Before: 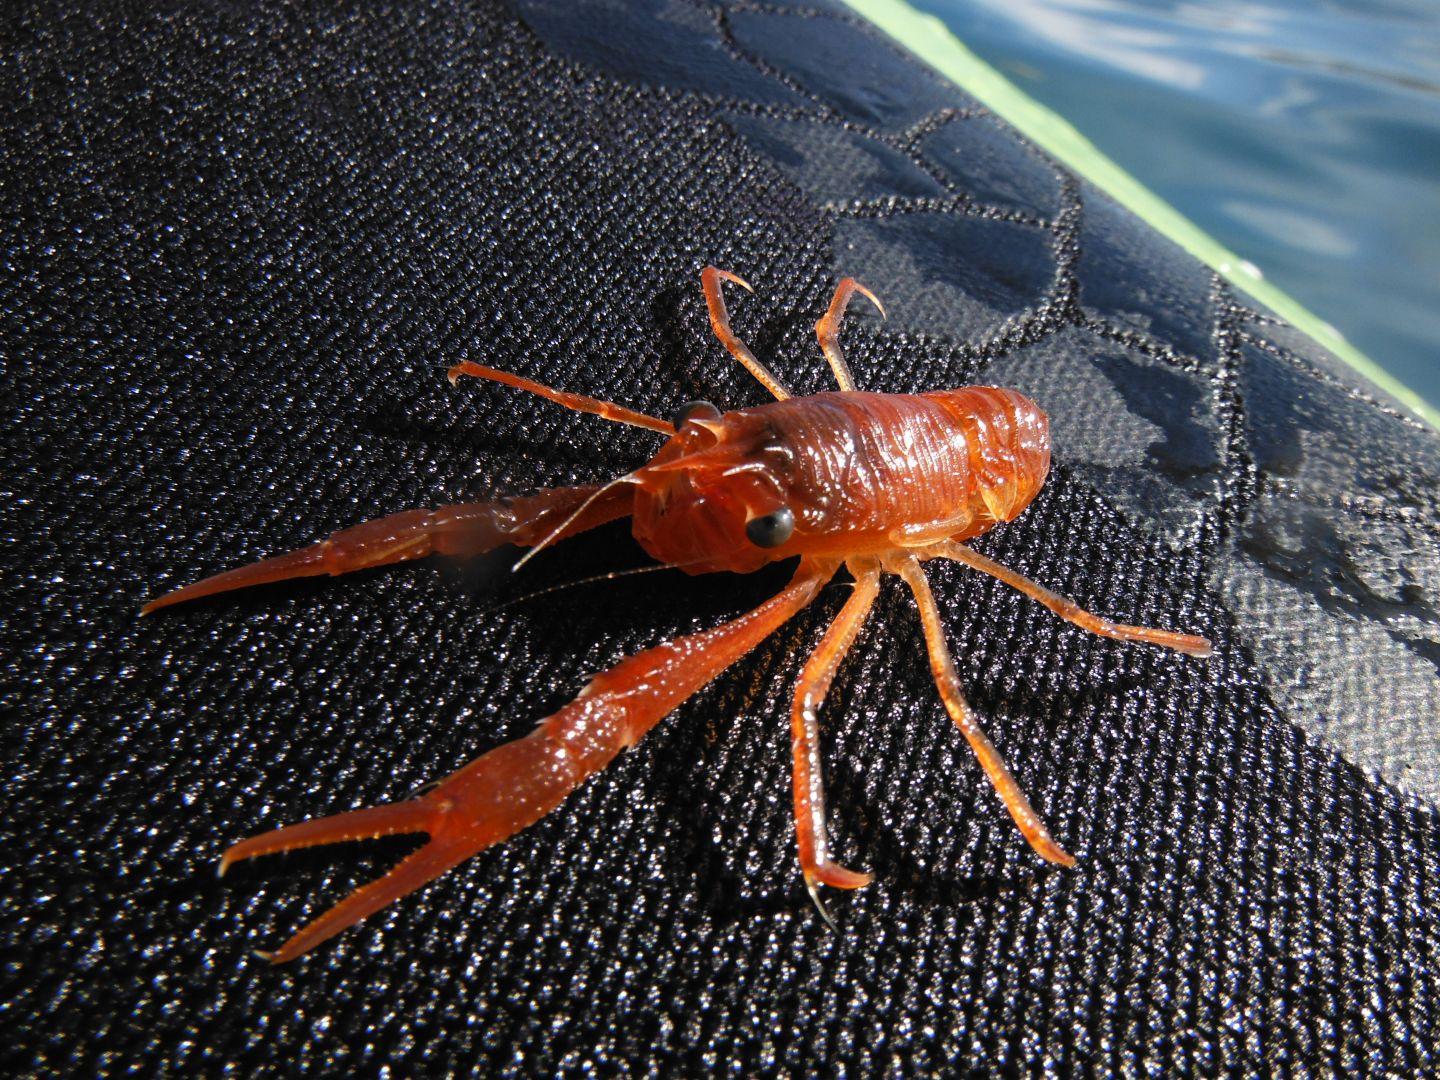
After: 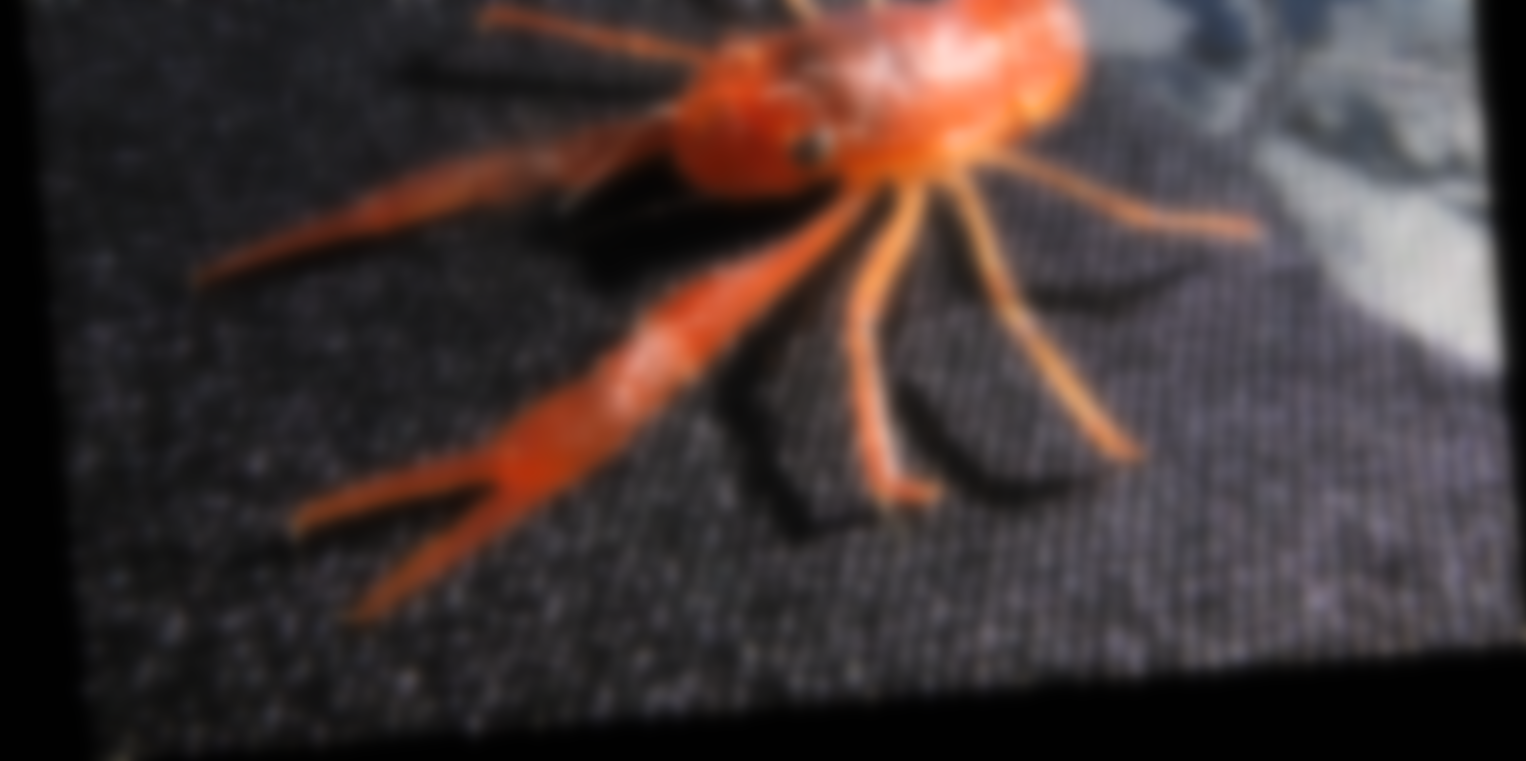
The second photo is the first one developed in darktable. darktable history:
lowpass: on, module defaults
rotate and perspective: rotation -4.86°, automatic cropping off
crop and rotate: top 36.435%
exposure: black level correction 0, exposure 0.7 EV, compensate exposure bias true, compensate highlight preservation false
filmic rgb: black relative exposure -9.5 EV, white relative exposure 3.02 EV, hardness 6.12
